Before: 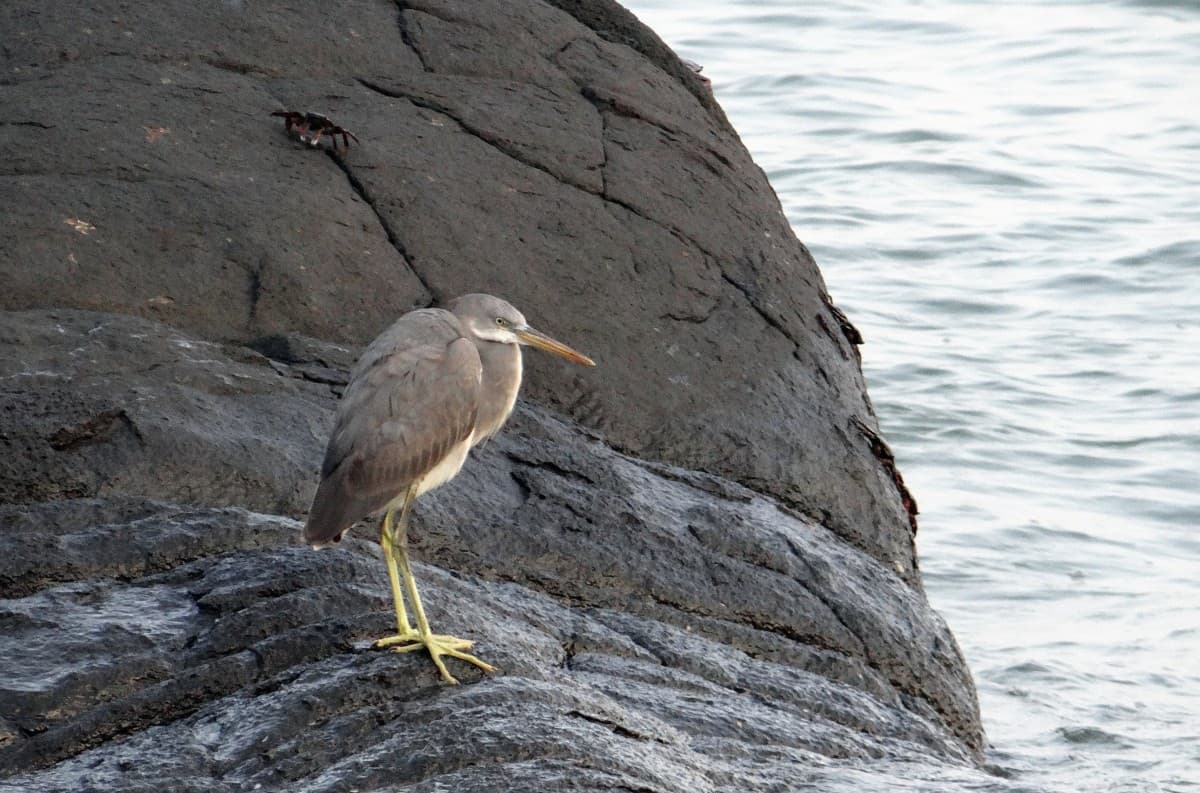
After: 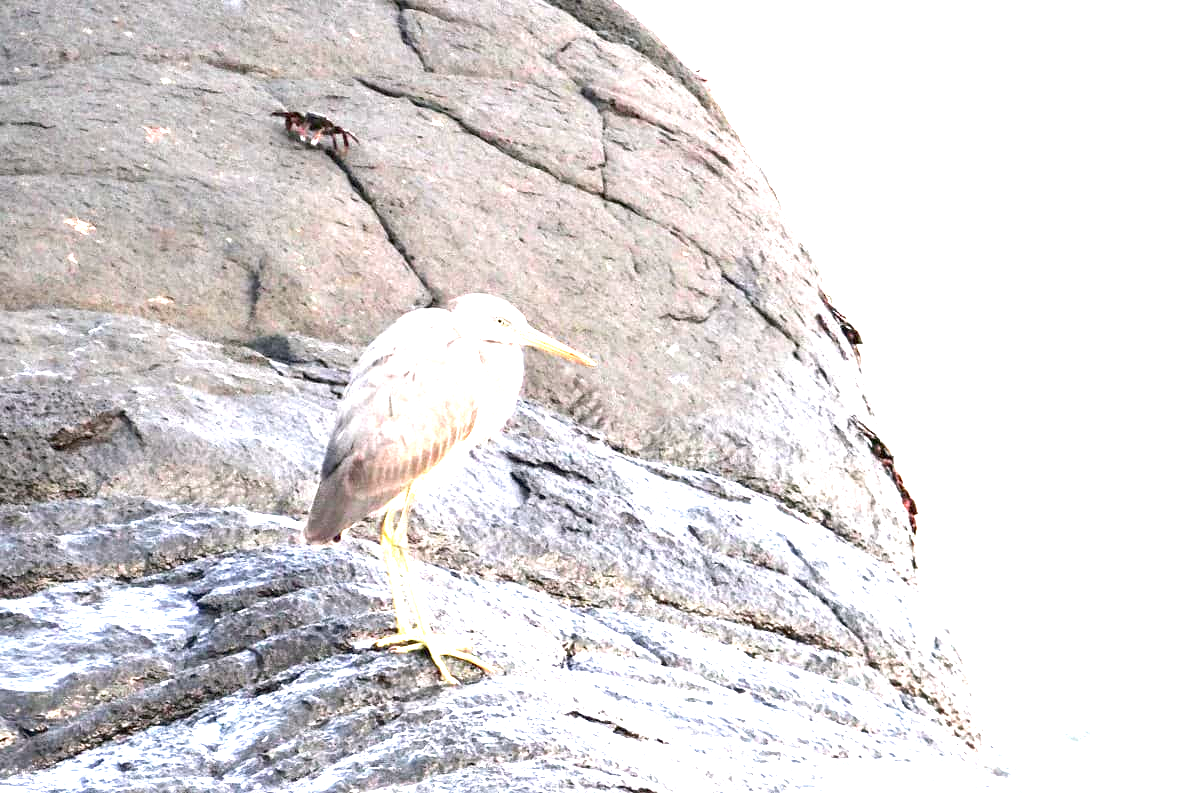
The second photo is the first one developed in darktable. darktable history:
color correction: highlights a* 2.96, highlights b* -1.25, shadows a* -0.094, shadows b* 2.52, saturation 0.978
exposure: exposure 2.959 EV, compensate highlight preservation false
